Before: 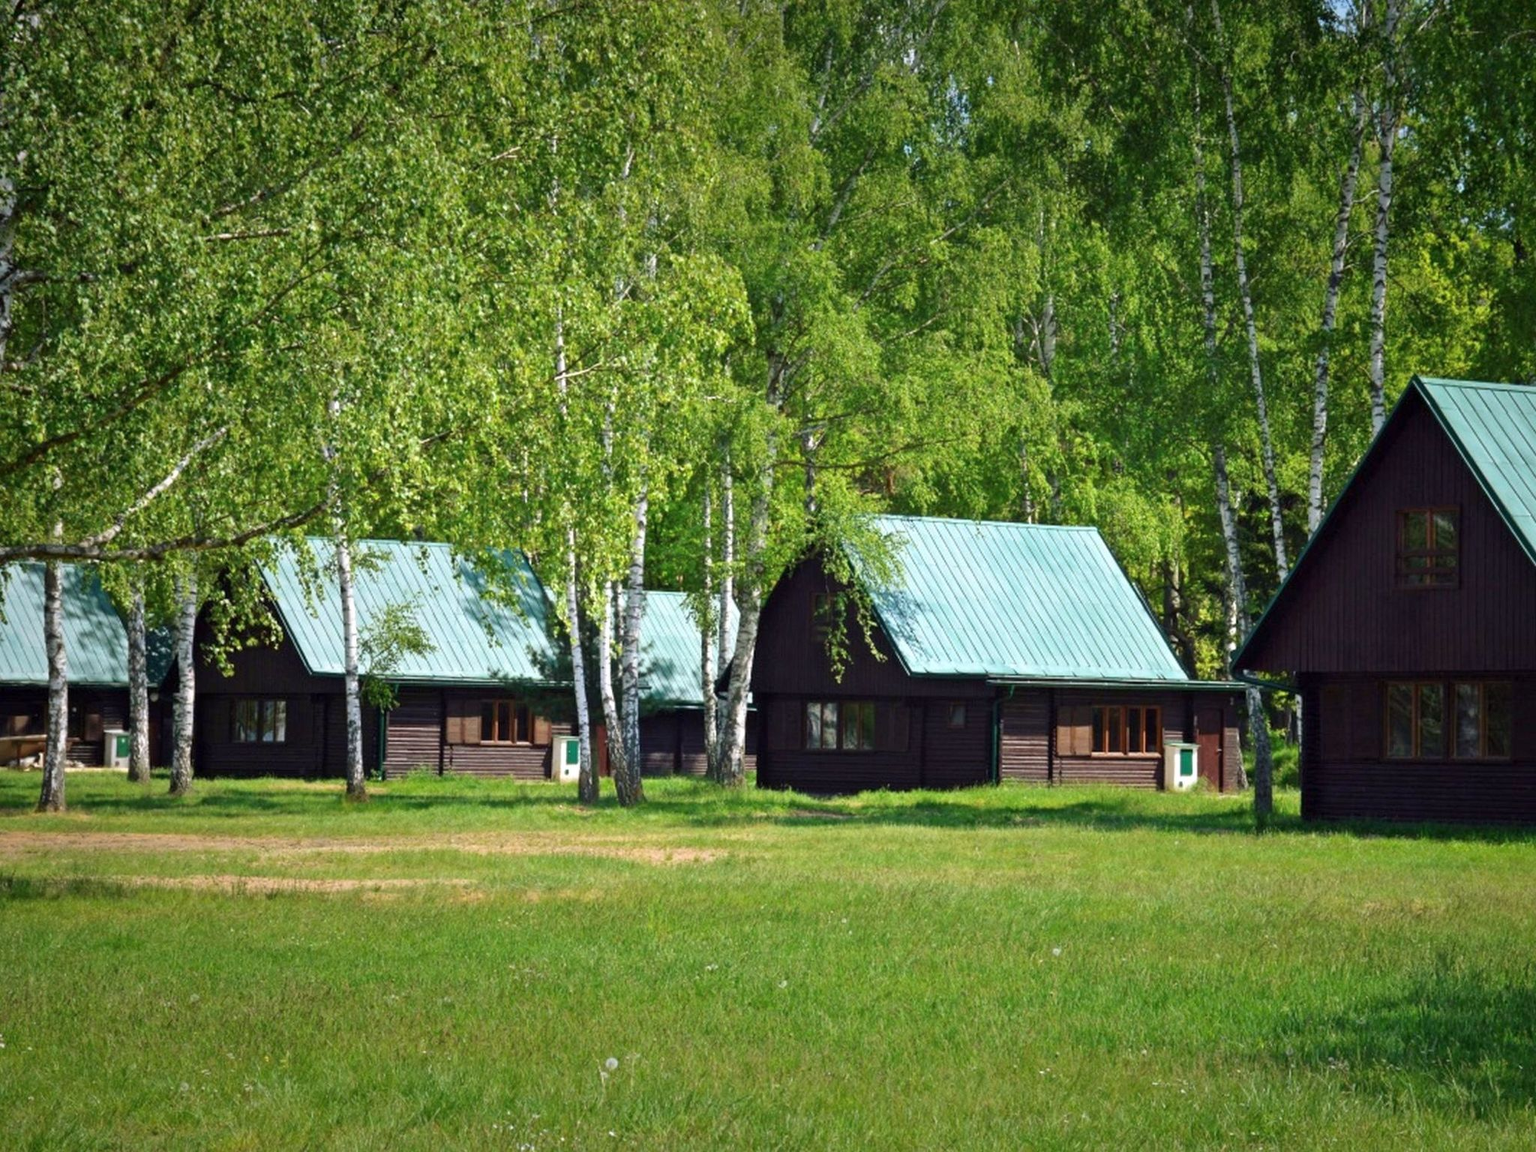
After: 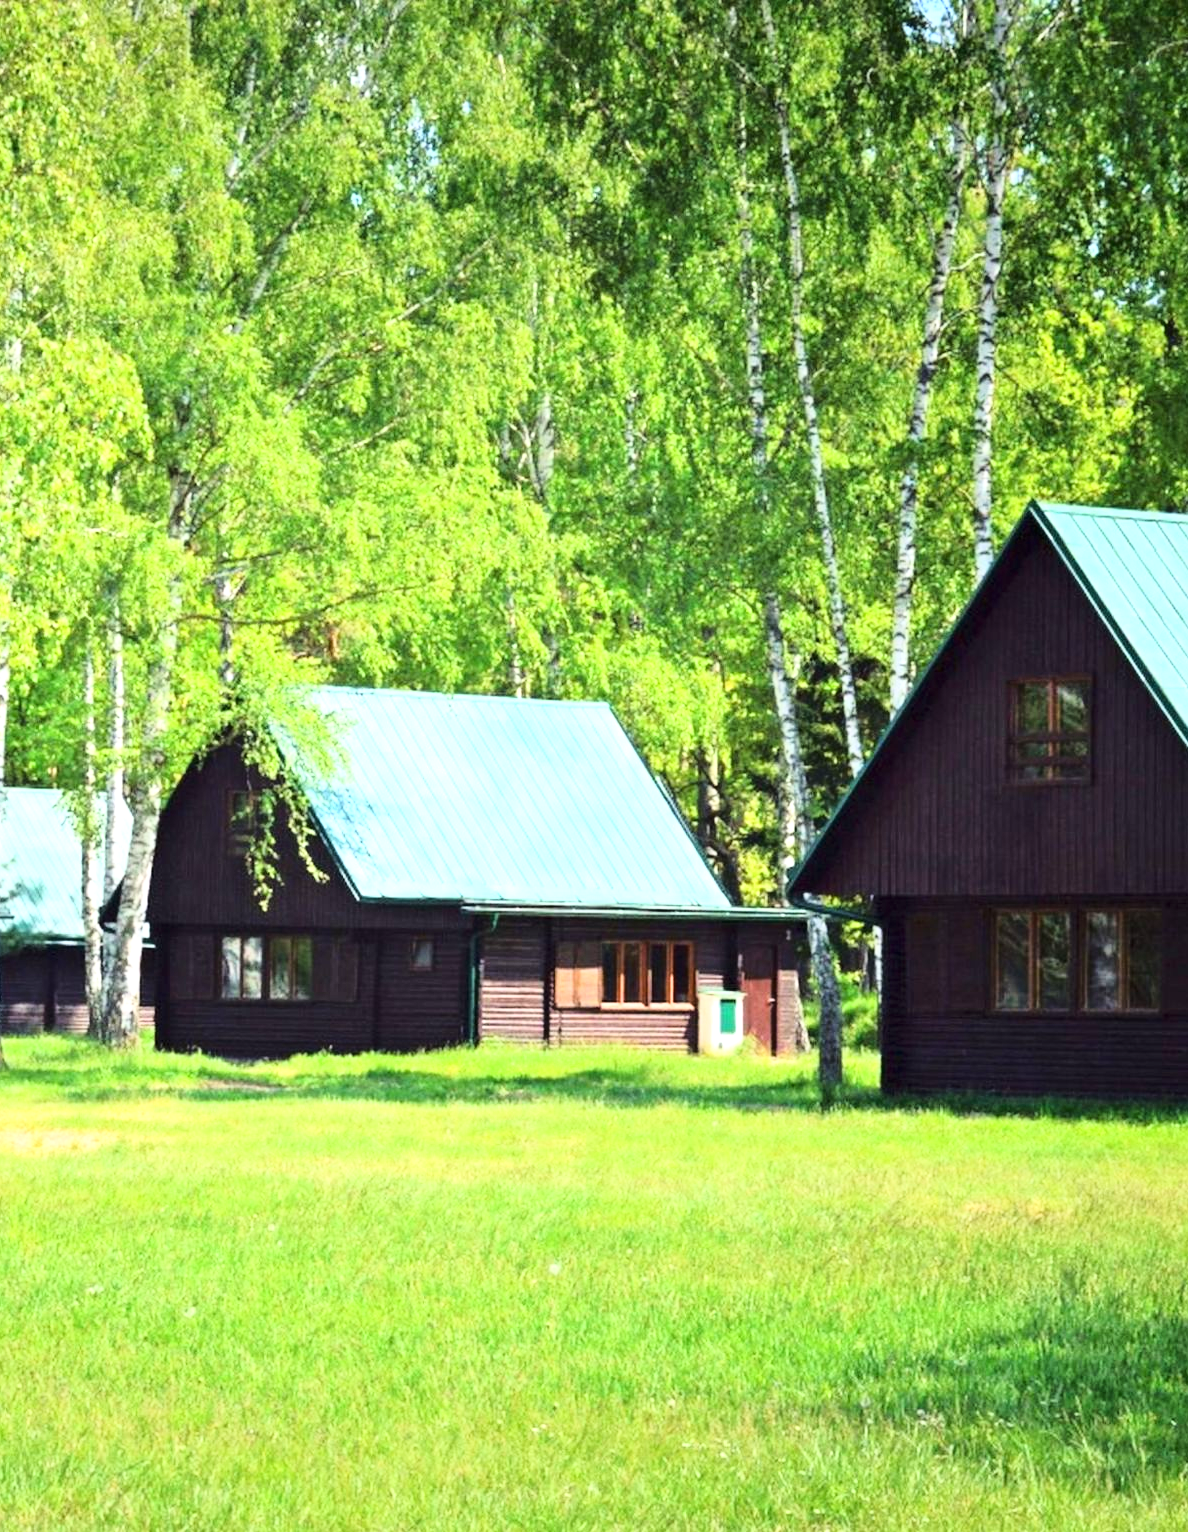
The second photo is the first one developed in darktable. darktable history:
crop: left 41.738%
exposure: black level correction 0, exposure 0.948 EV, compensate exposure bias true, compensate highlight preservation false
base curve: curves: ch0 [(0, 0) (0.028, 0.03) (0.121, 0.232) (0.46, 0.748) (0.859, 0.968) (1, 1)]
